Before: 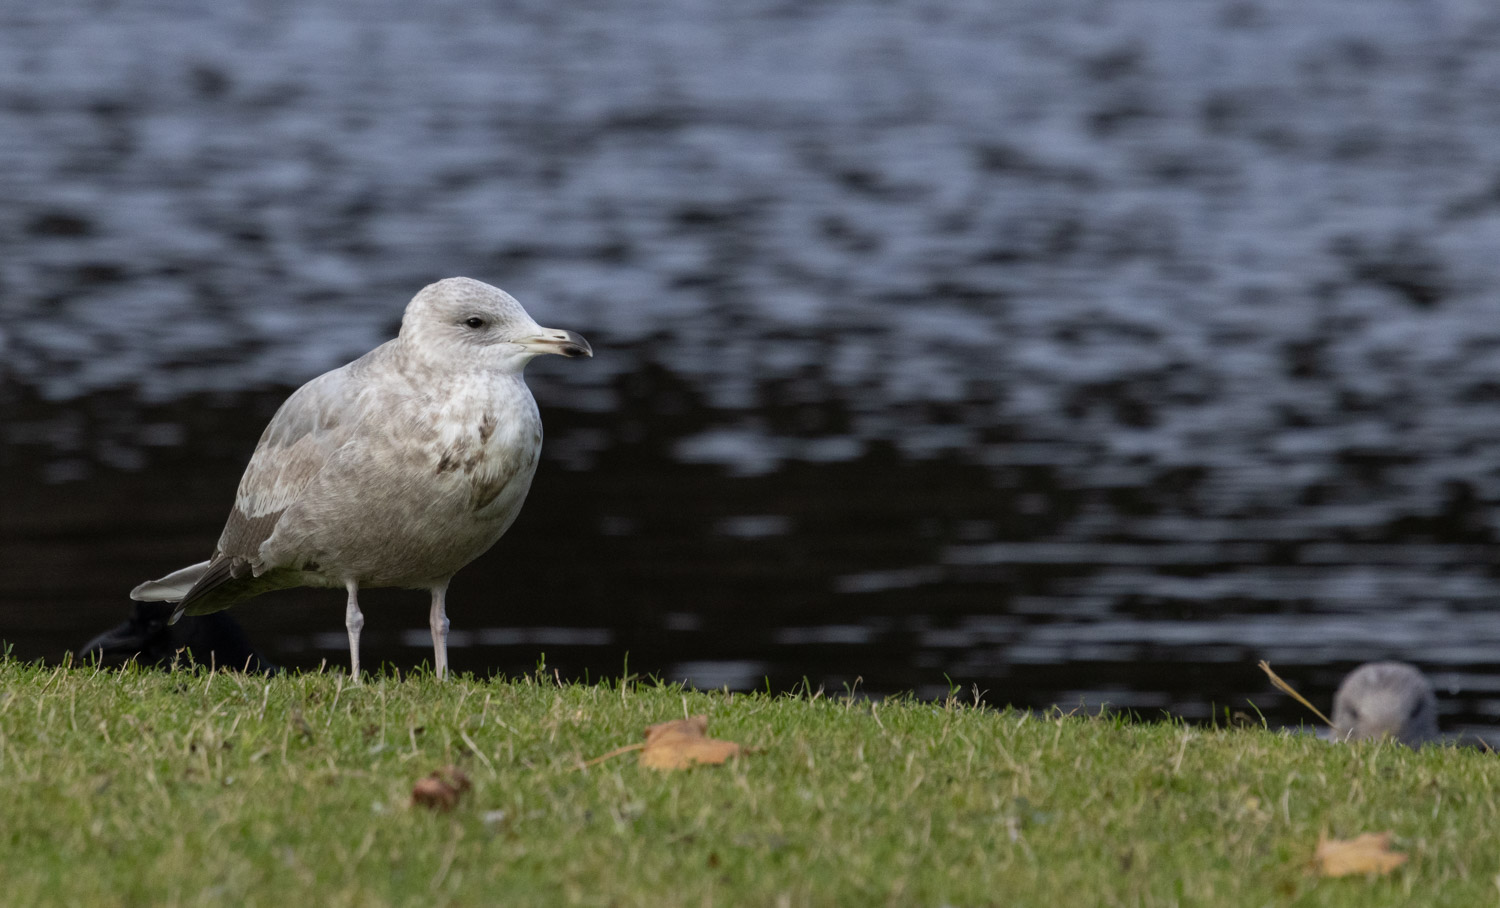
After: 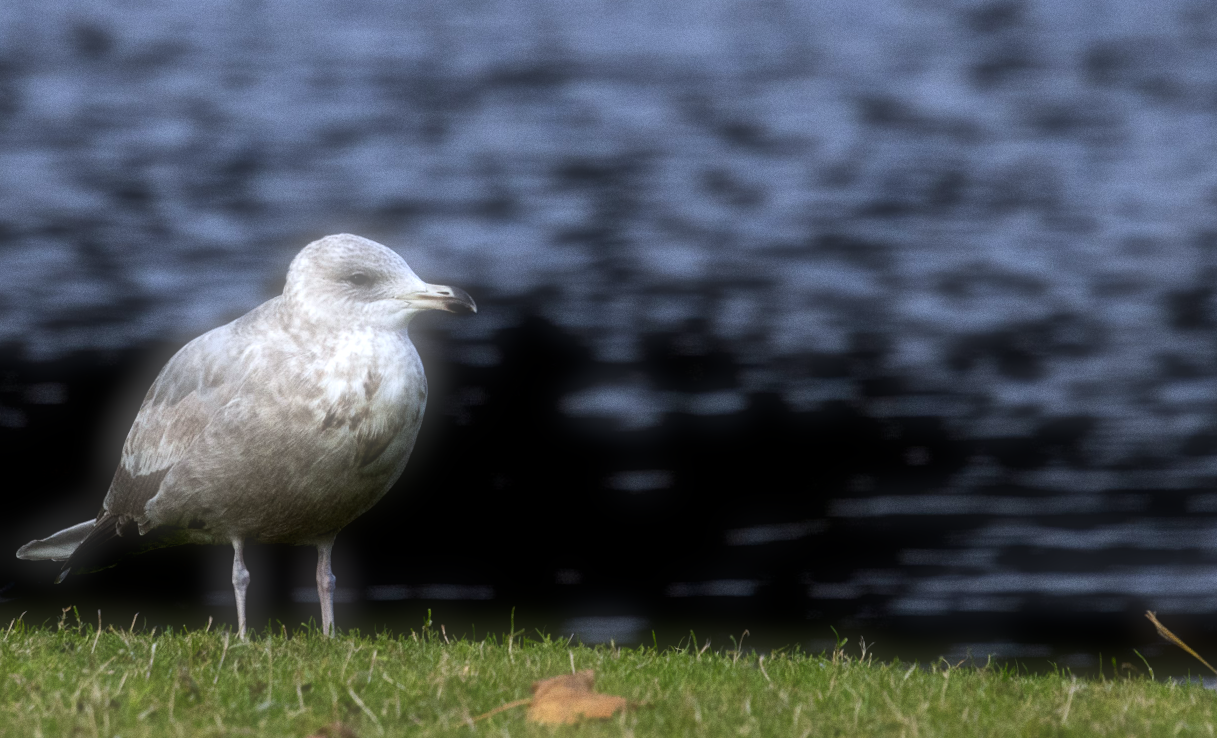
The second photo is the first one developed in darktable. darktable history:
color balance: lift [0.991, 1, 1, 1], gamma [0.996, 1, 1, 1], input saturation 98.52%, contrast 20.34%, output saturation 103.72%
rotate and perspective: rotation -0.45°, automatic cropping original format, crop left 0.008, crop right 0.992, crop top 0.012, crop bottom 0.988
local contrast: mode bilateral grid, contrast 10, coarseness 25, detail 115%, midtone range 0.2
soften: size 60.24%, saturation 65.46%, brightness 0.506 EV, mix 25.7%
white balance: red 0.976, blue 1.04
grain: coarseness 0.09 ISO
bloom: size 9%, threshold 100%, strength 7%
crop and rotate: left 7.196%, top 4.574%, right 10.605%, bottom 13.178%
